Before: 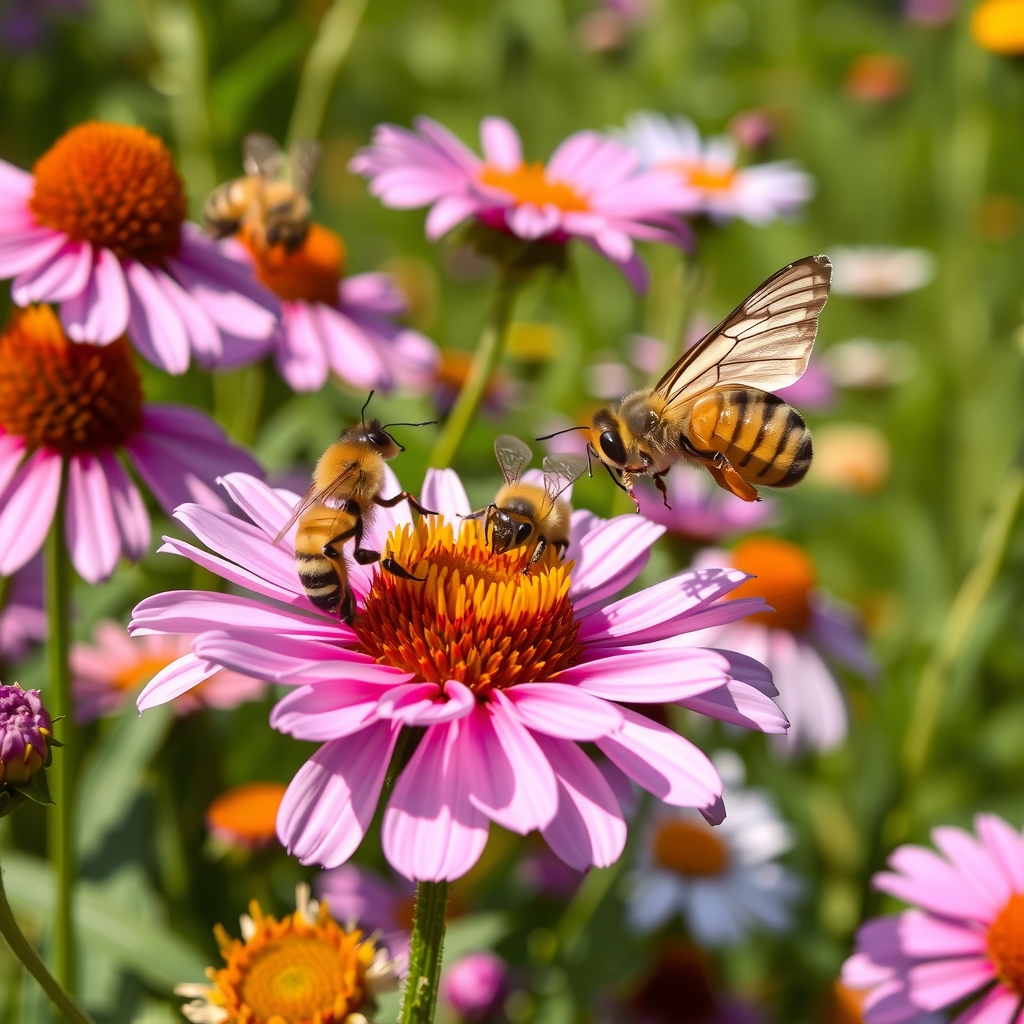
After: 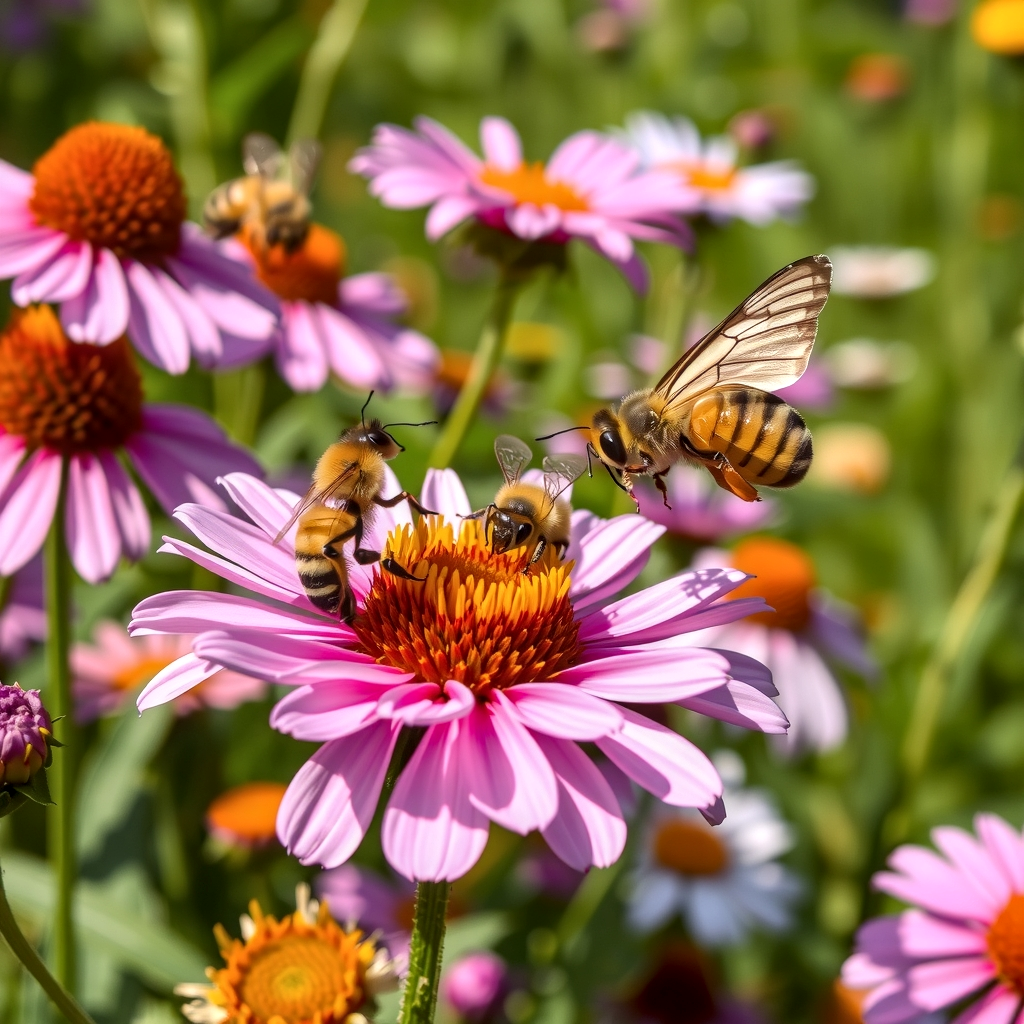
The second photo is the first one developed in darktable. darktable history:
local contrast: on, module defaults
shadows and highlights: shadows 19.13, highlights -83.41, soften with gaussian
